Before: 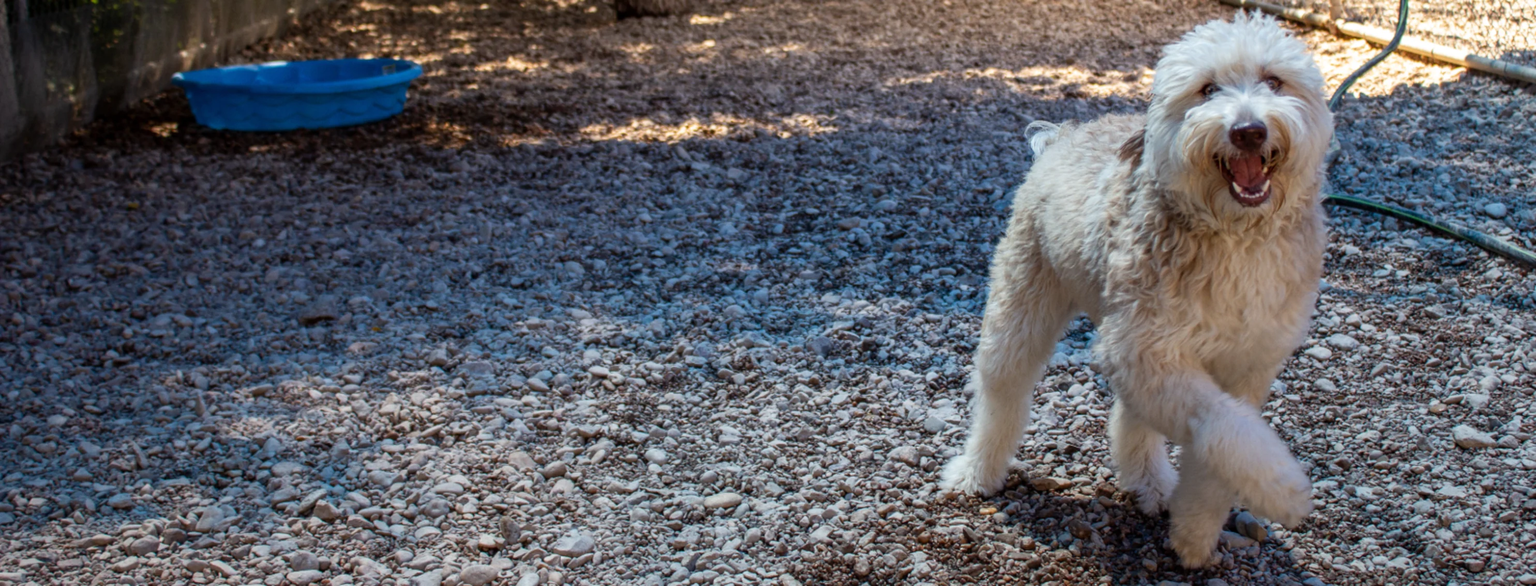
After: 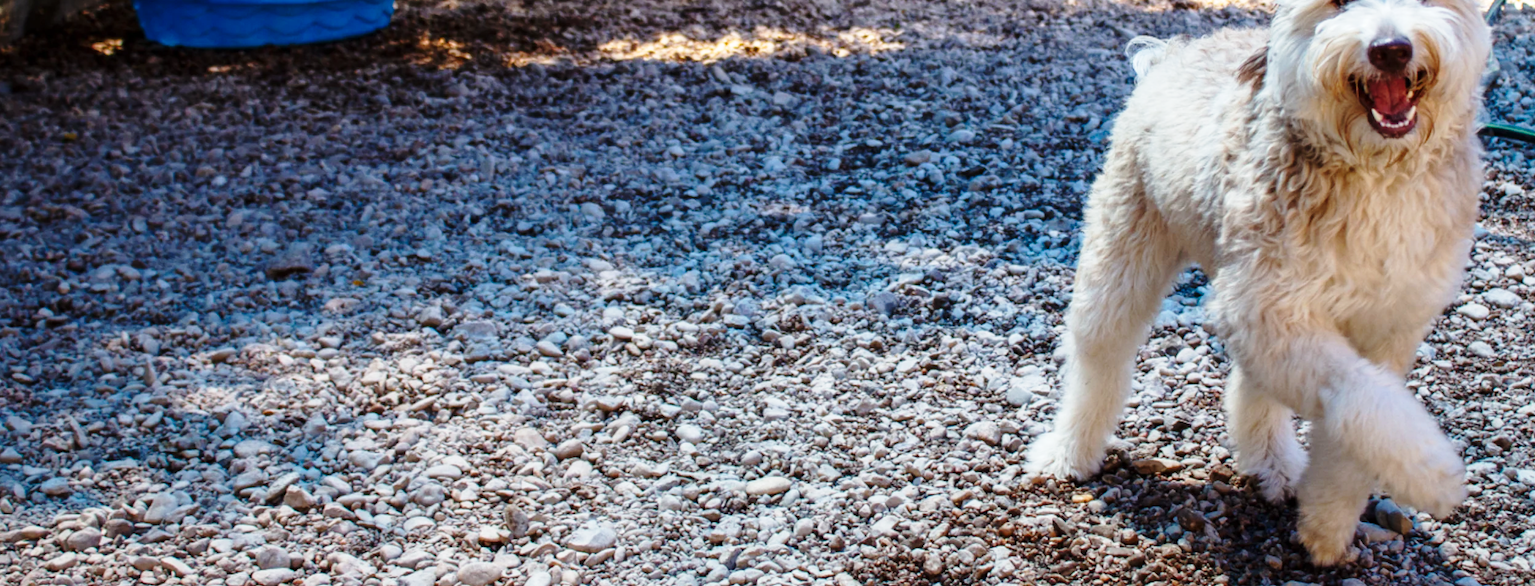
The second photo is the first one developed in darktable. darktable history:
crop and rotate: left 4.842%, top 15.51%, right 10.668%
base curve: curves: ch0 [(0, 0) (0.028, 0.03) (0.121, 0.232) (0.46, 0.748) (0.859, 0.968) (1, 1)], preserve colors none
